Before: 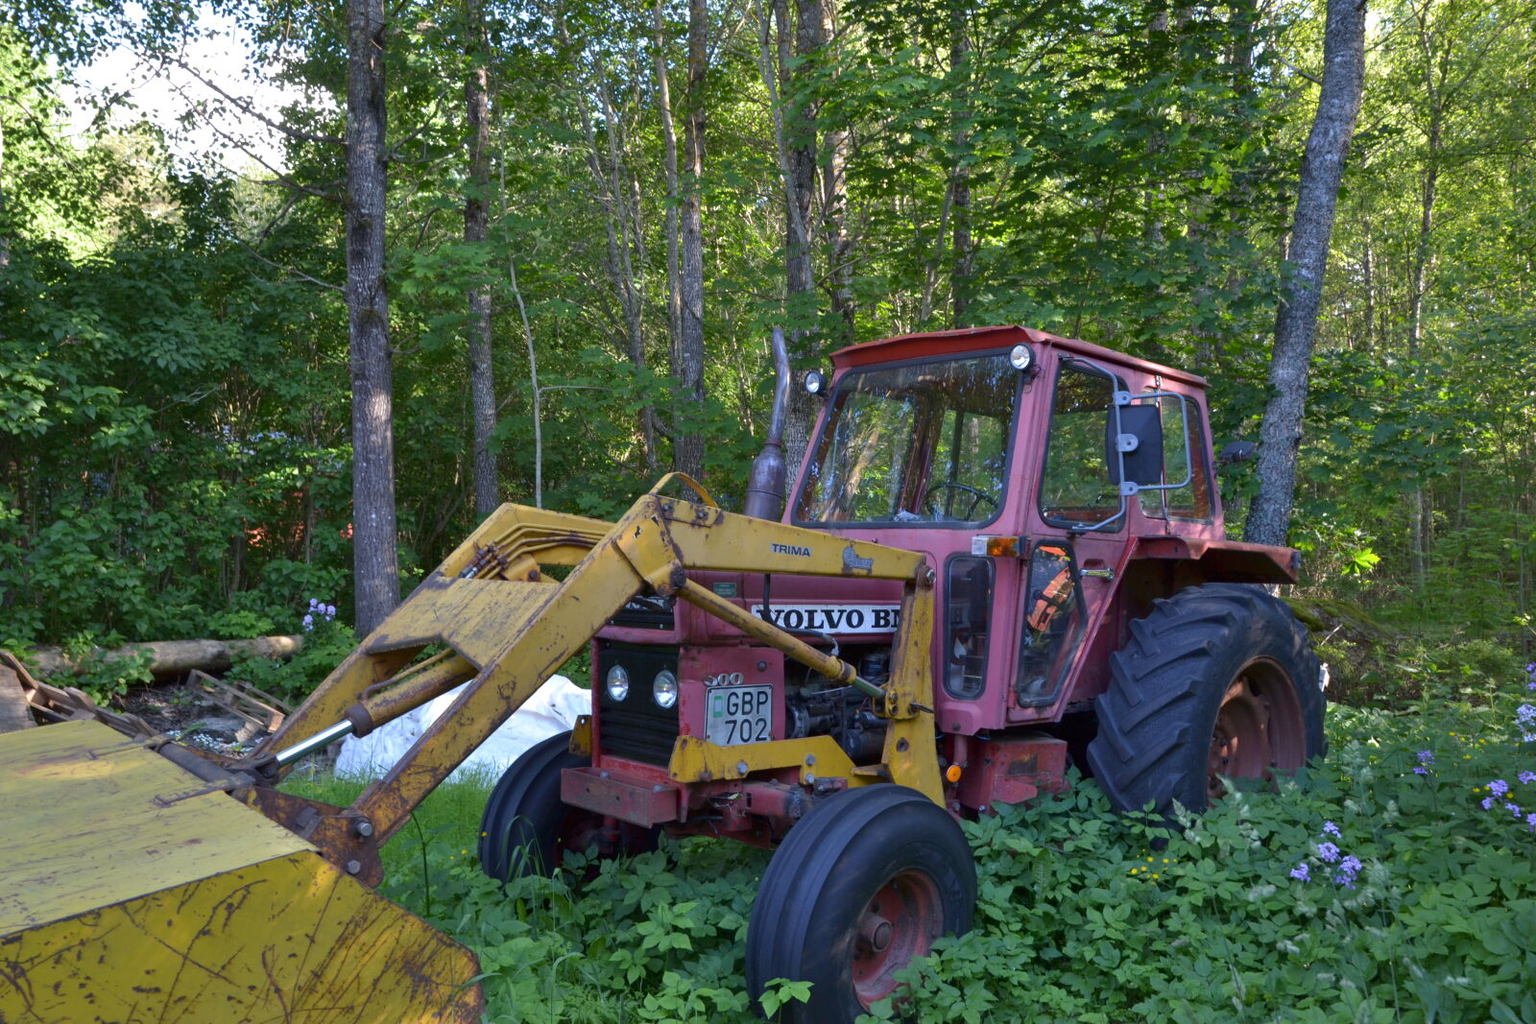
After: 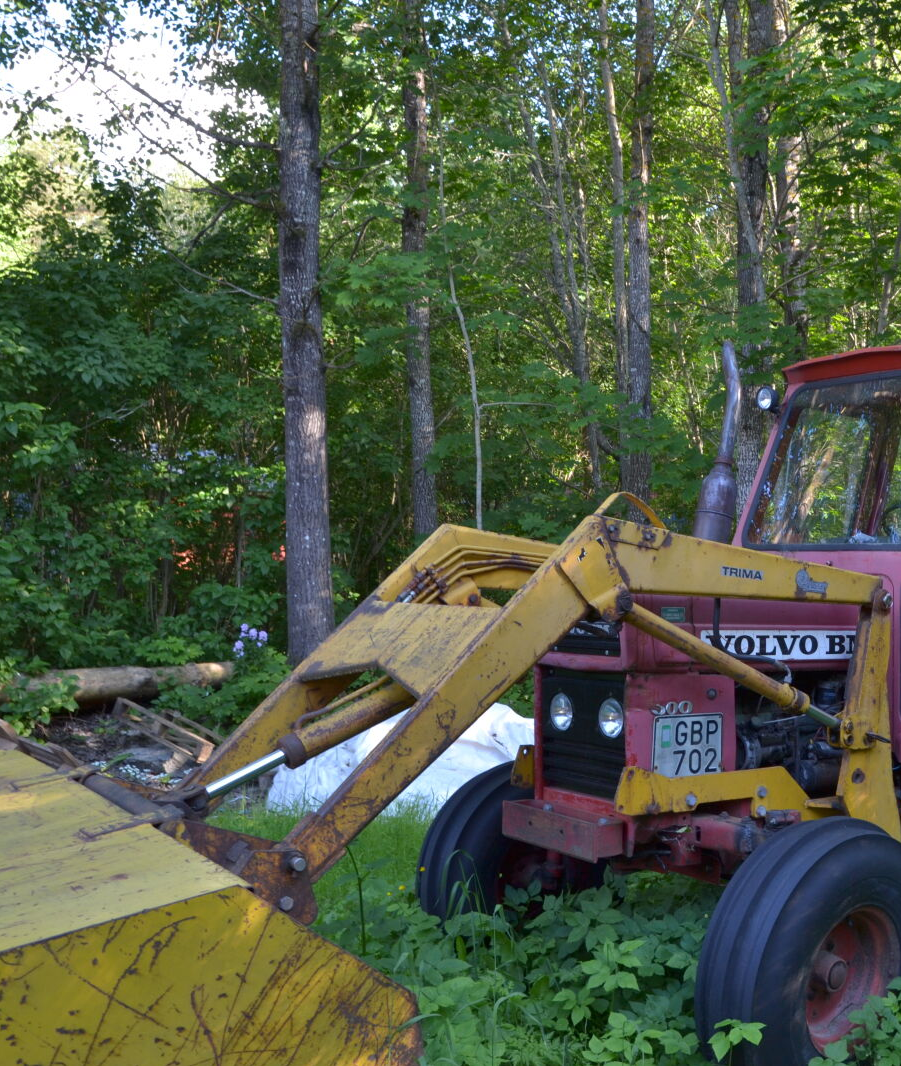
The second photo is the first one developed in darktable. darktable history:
crop: left 5.13%, right 38.541%
